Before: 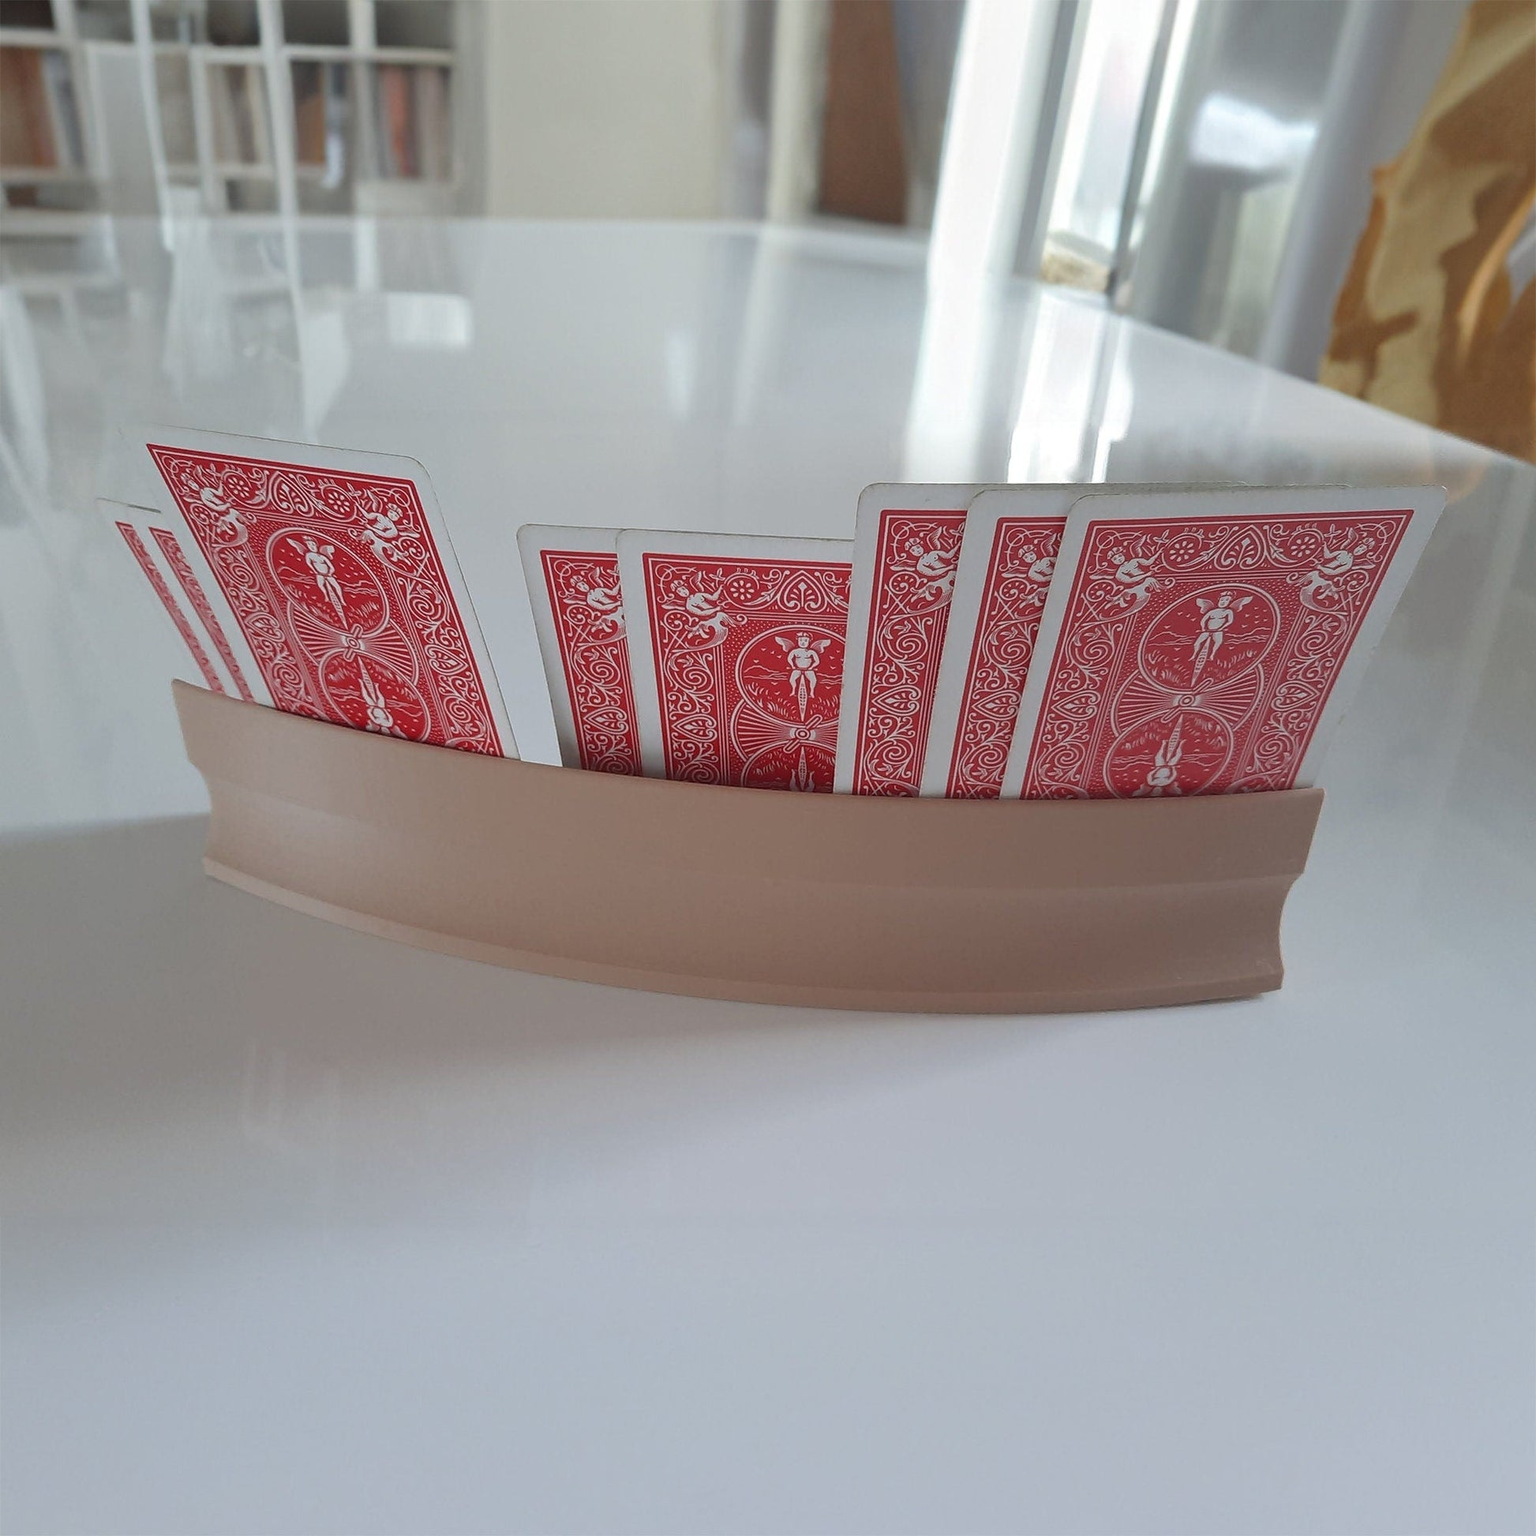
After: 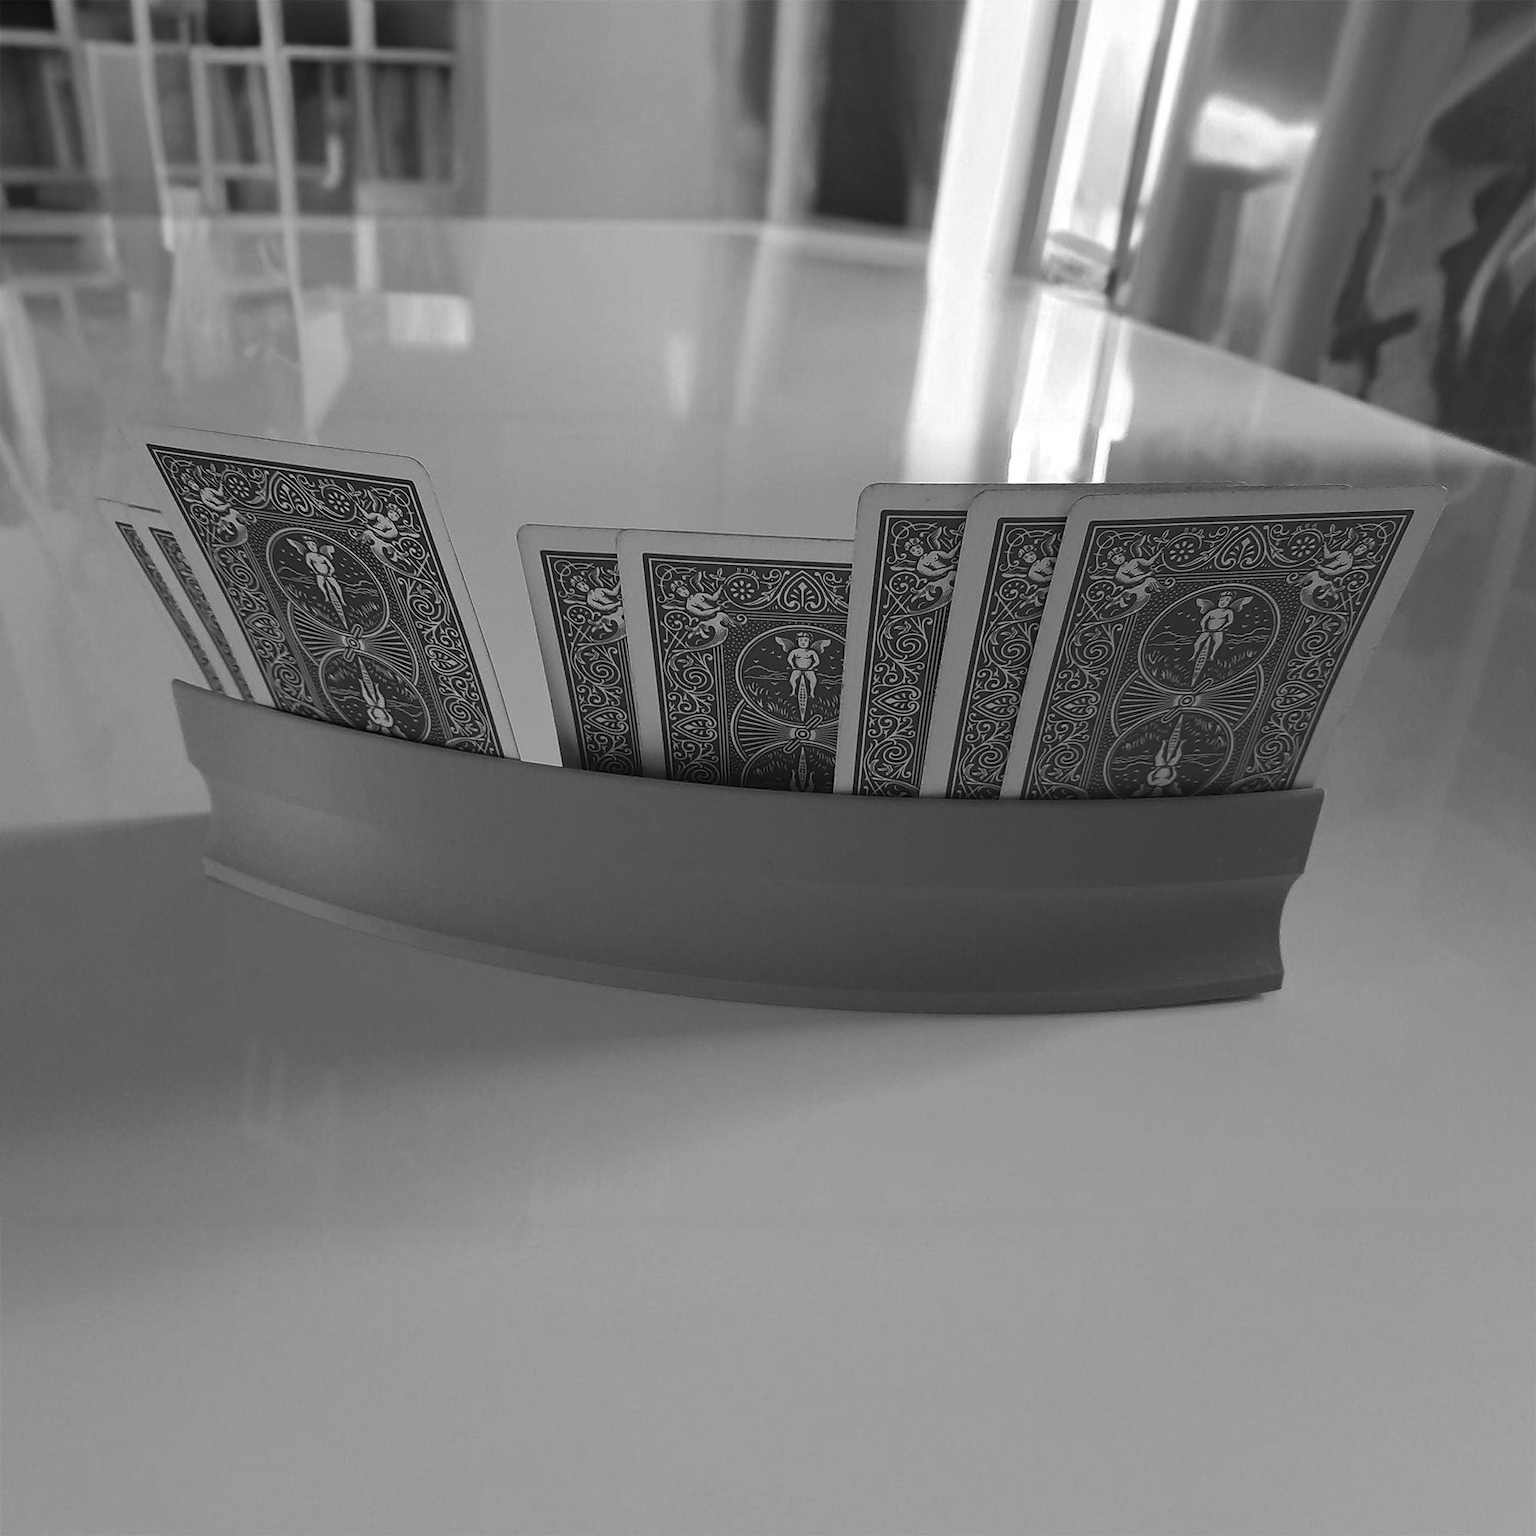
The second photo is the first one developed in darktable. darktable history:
monochrome: on, module defaults
contrast brightness saturation: brightness -0.25, saturation 0.2
color balance rgb: perceptual saturation grading › global saturation 25%, global vibrance 20%
